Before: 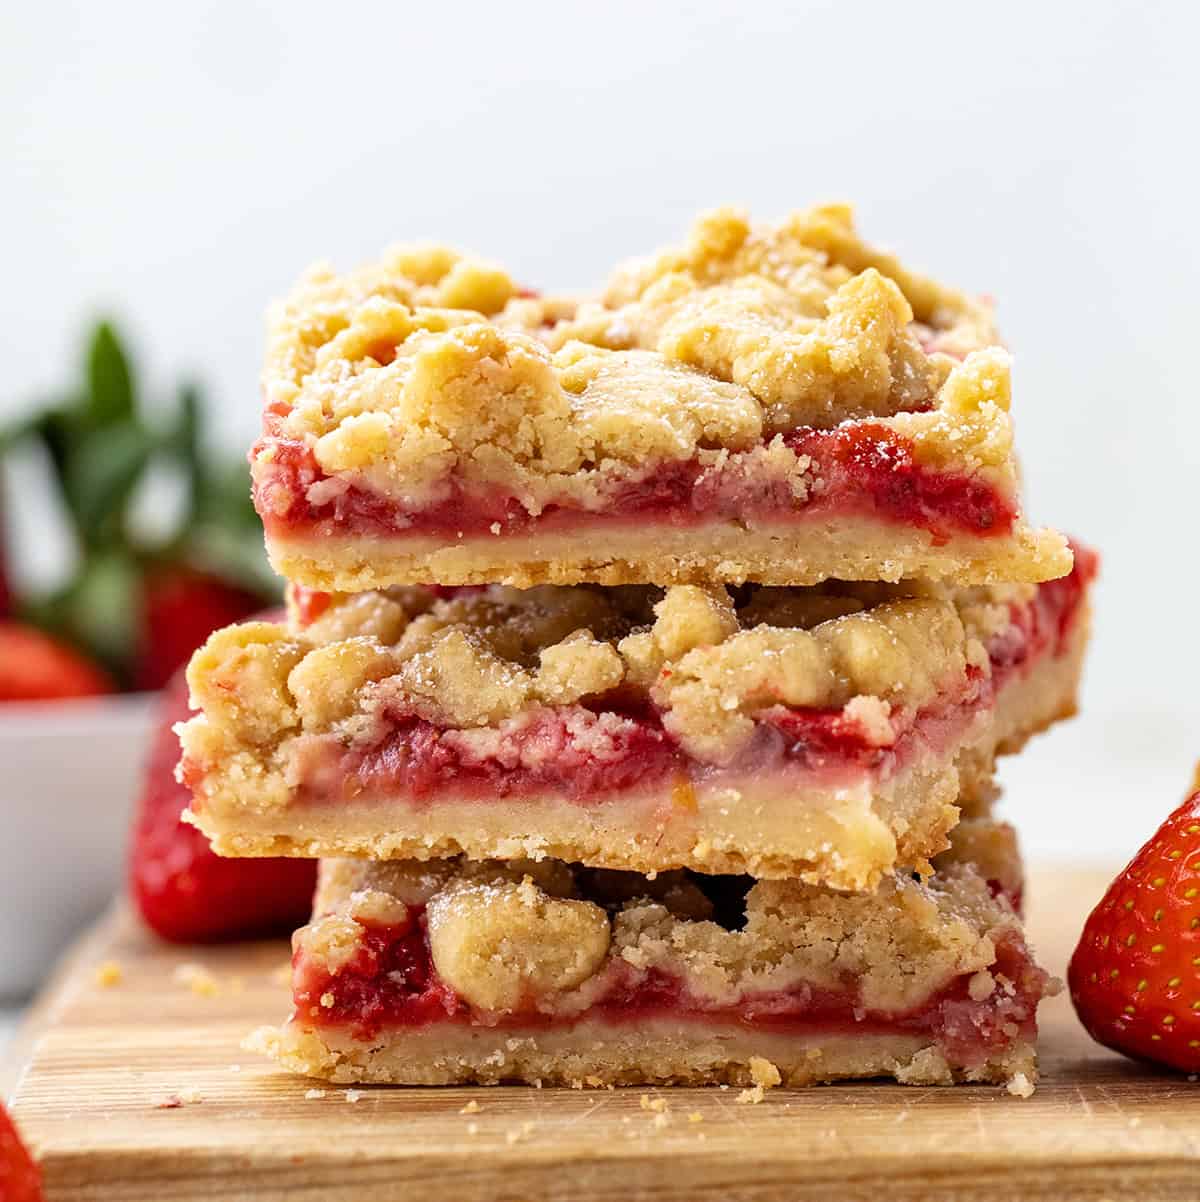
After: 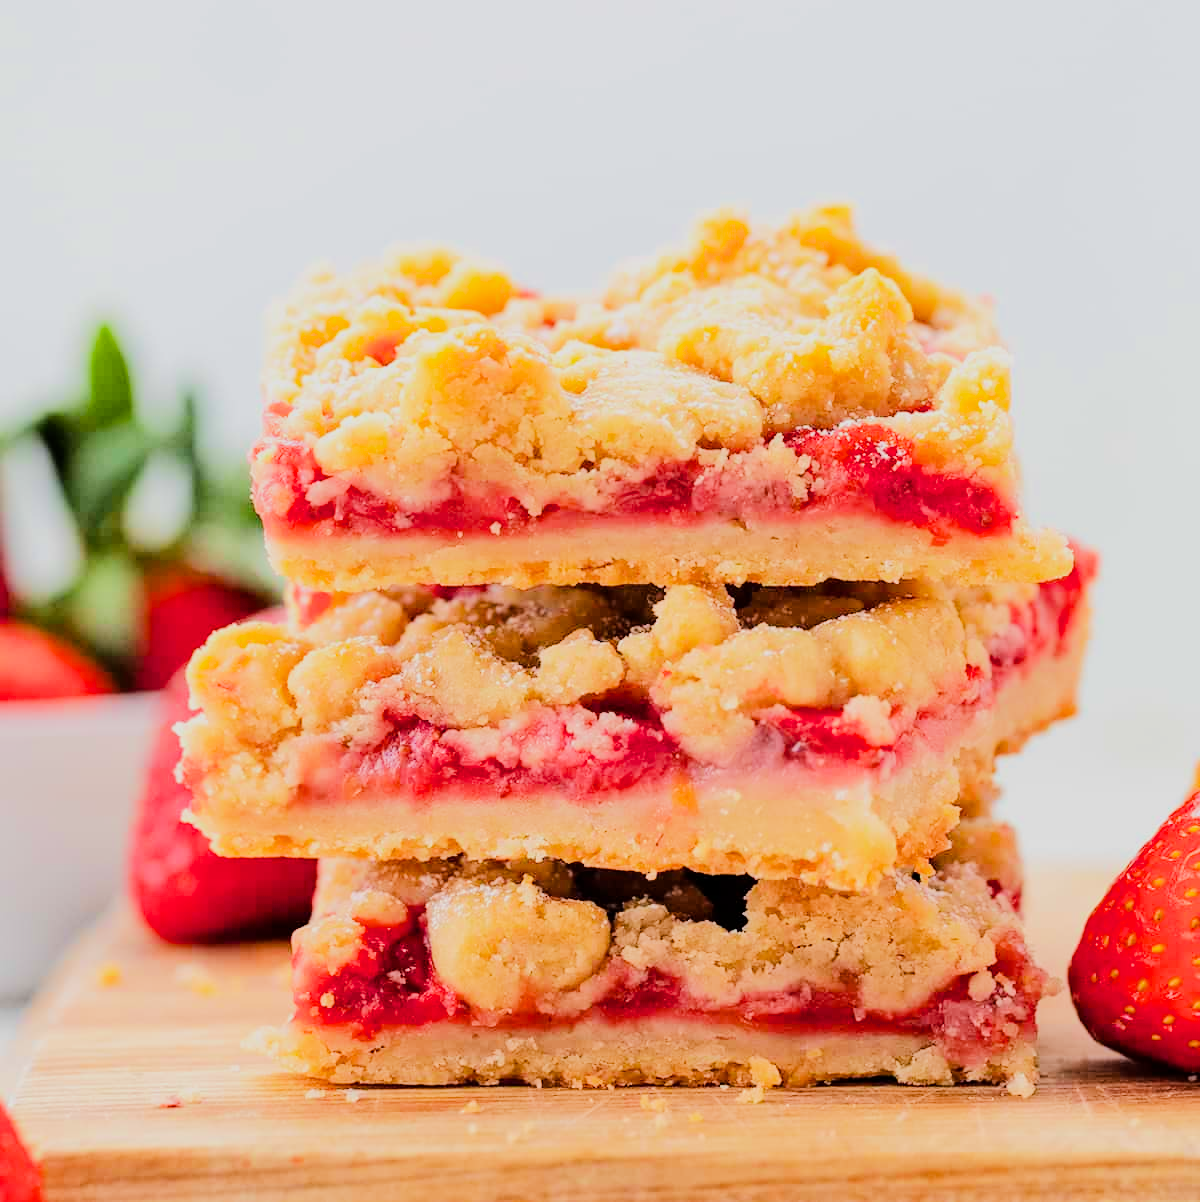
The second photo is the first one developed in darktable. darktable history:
filmic rgb: black relative exposure -8.02 EV, white relative exposure 3.88 EV, hardness 4.24, contrast in shadows safe
tone equalizer: -7 EV 0.163 EV, -6 EV 0.616 EV, -5 EV 1.15 EV, -4 EV 1.34 EV, -3 EV 1.15 EV, -2 EV 0.6 EV, -1 EV 0.163 EV, edges refinement/feathering 500, mask exposure compensation -1.57 EV, preserve details no
